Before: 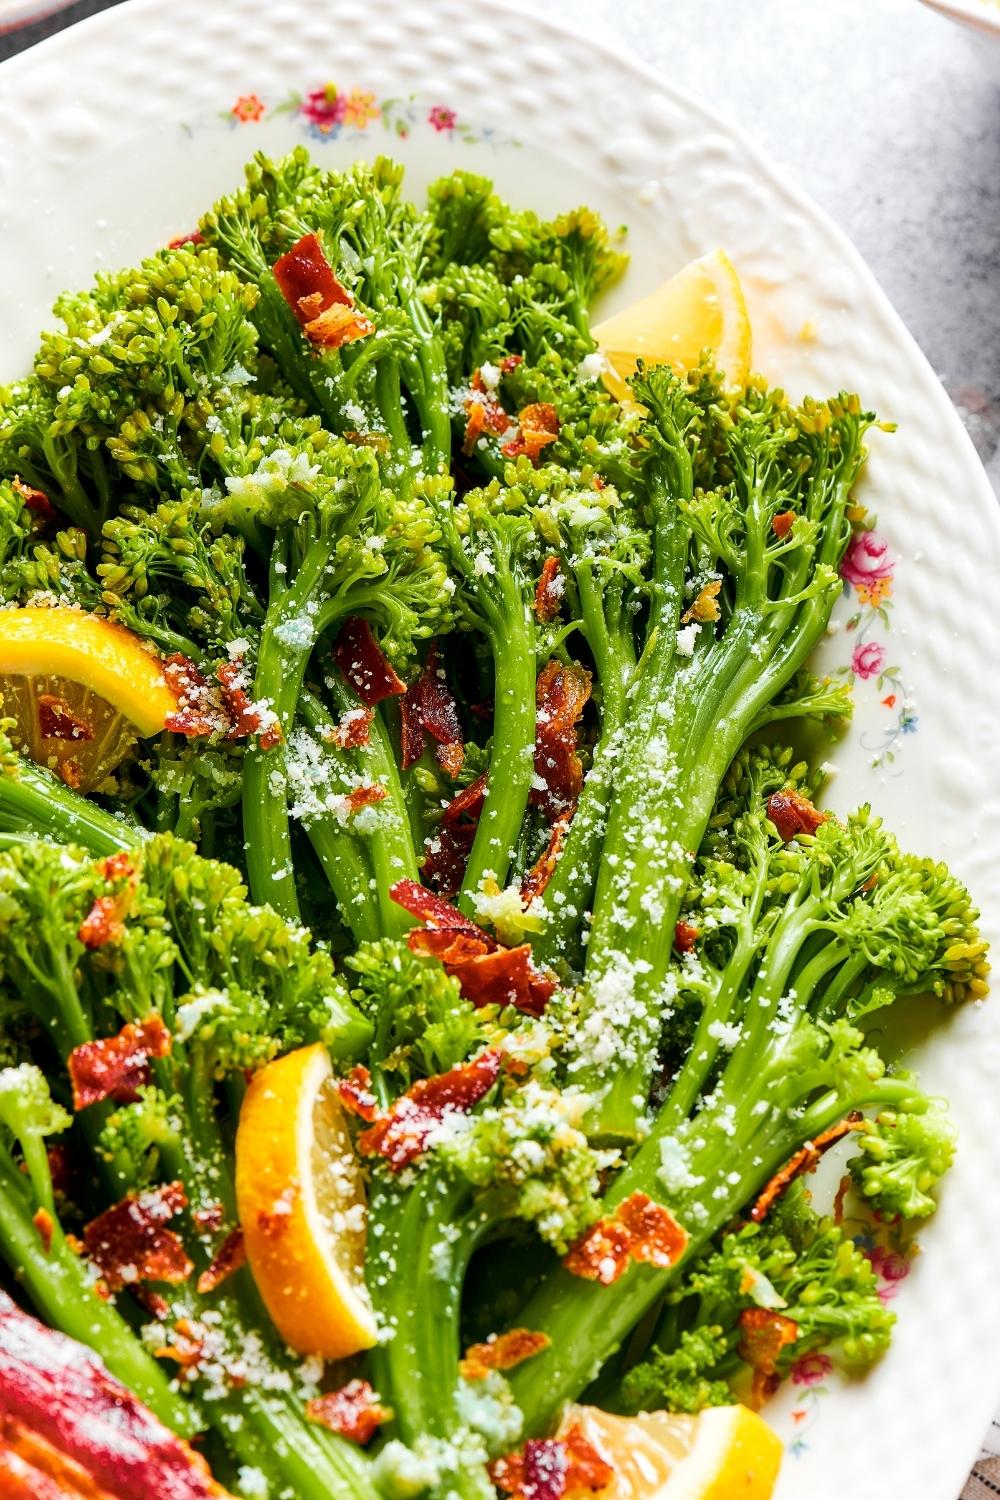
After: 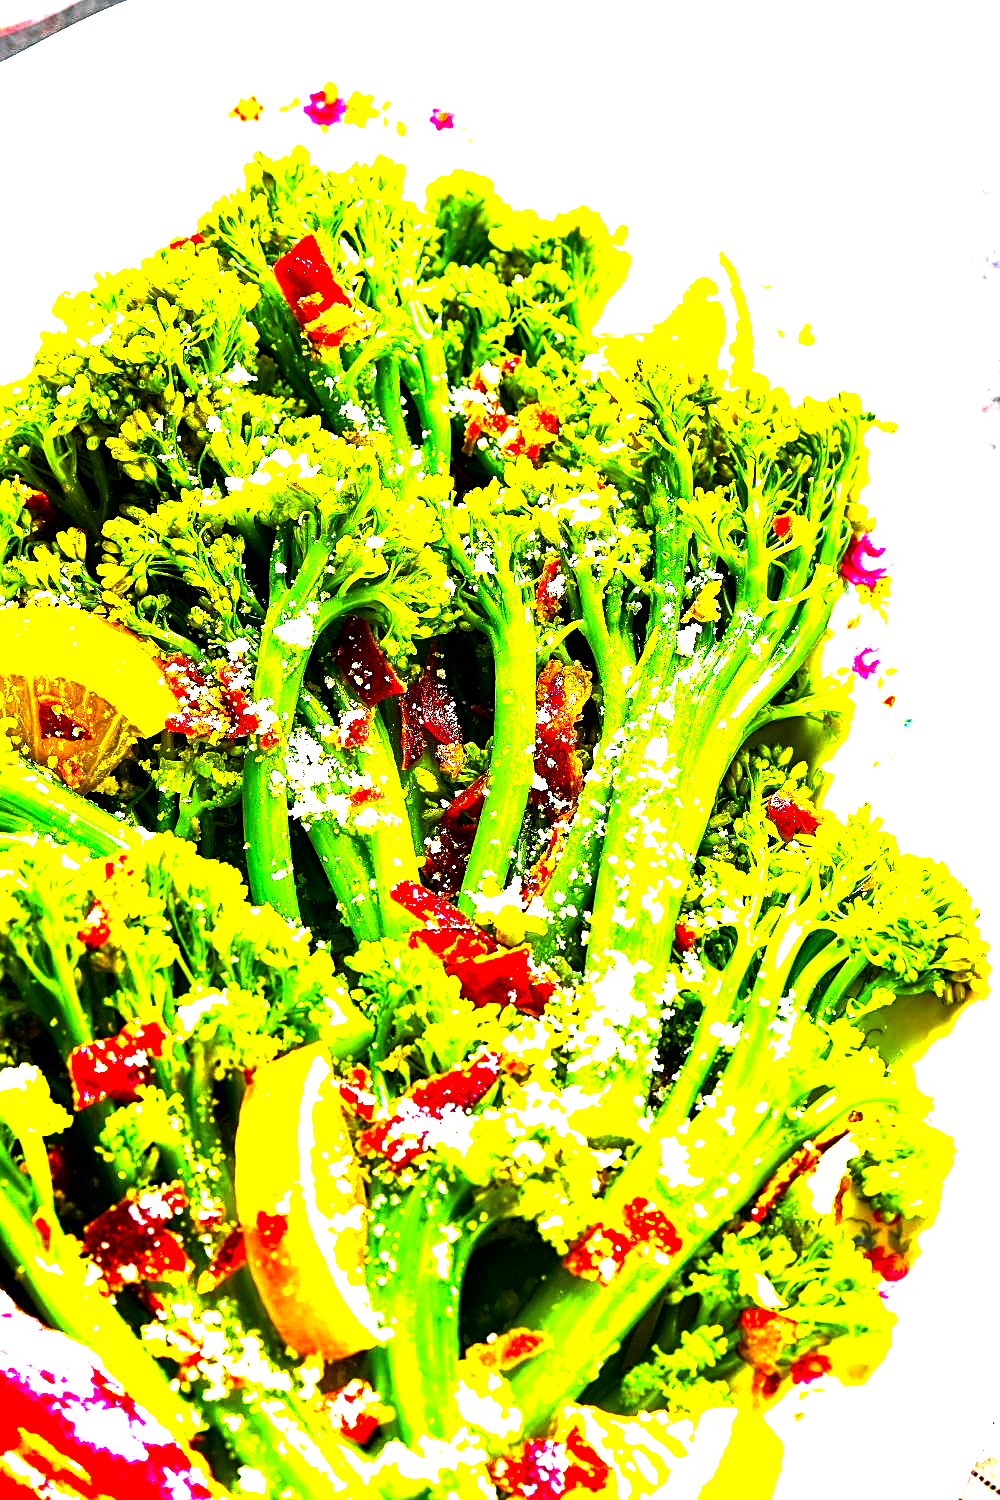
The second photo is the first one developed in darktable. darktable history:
color balance rgb: linear chroma grading › global chroma -1.177%, perceptual saturation grading › global saturation 17.33%, perceptual brilliance grading › global brilliance 29.294%, perceptual brilliance grading › highlights 50.672%, perceptual brilliance grading › mid-tones 50.082%, perceptual brilliance grading › shadows -21.209%, global vibrance 20%
sharpen: amount 0.492
tone equalizer: -8 EV -0.756 EV, -7 EV -0.72 EV, -6 EV -0.635 EV, -5 EV -0.394 EV, -3 EV 0.404 EV, -2 EV 0.6 EV, -1 EV 0.692 EV, +0 EV 0.739 EV
contrast brightness saturation: saturation 0.484
